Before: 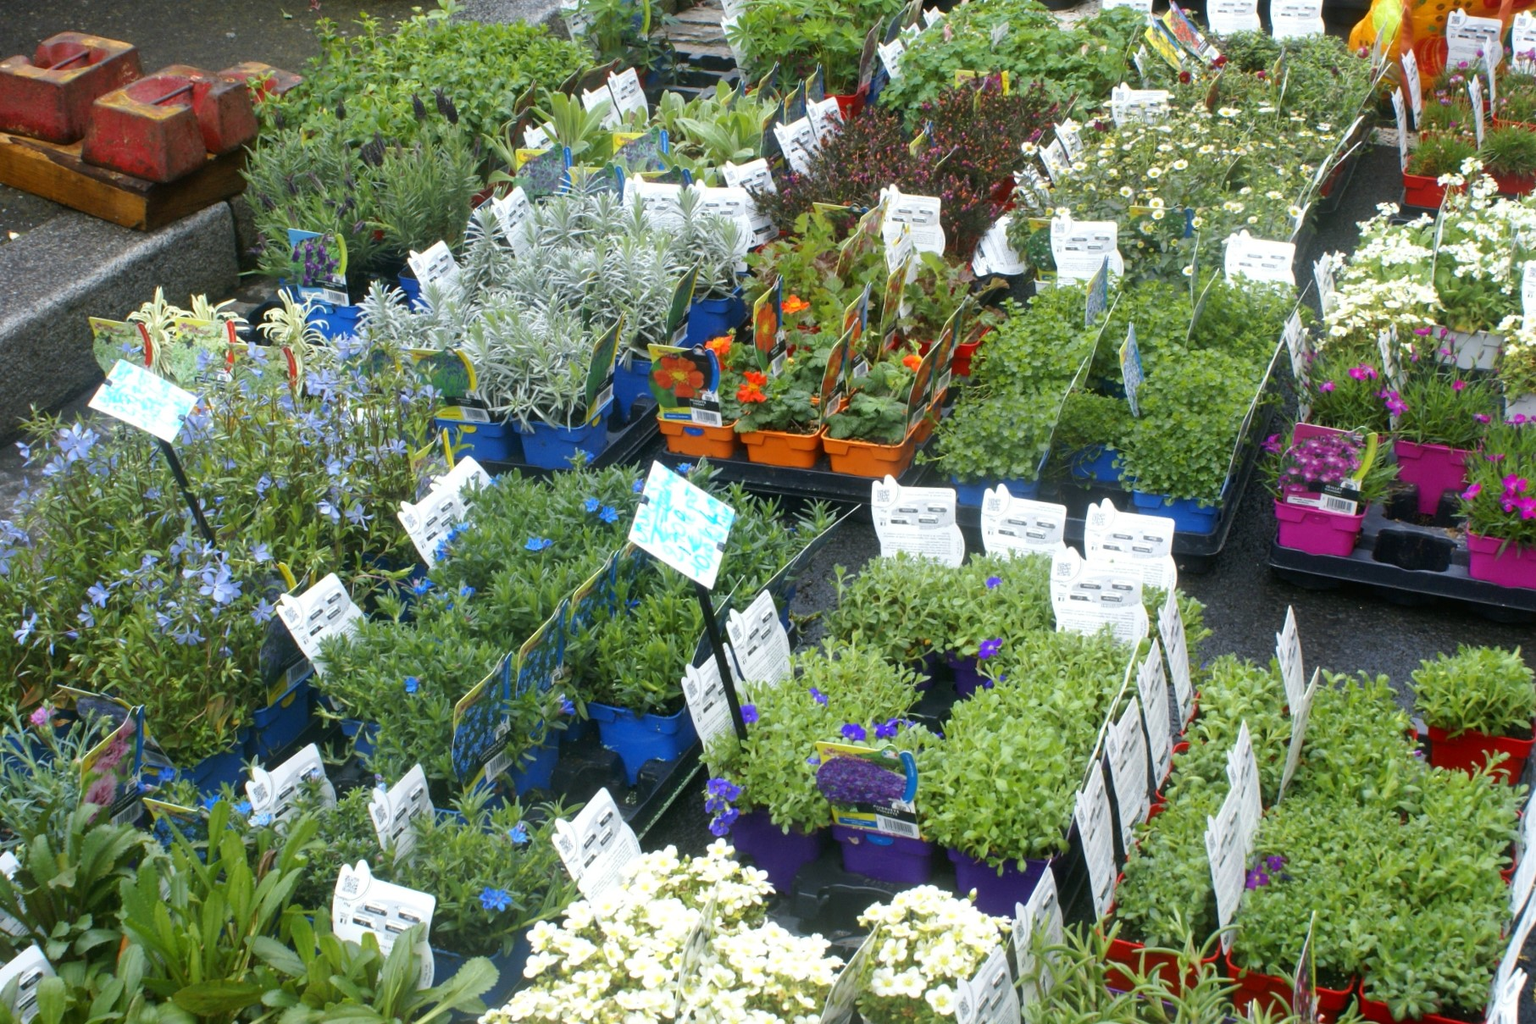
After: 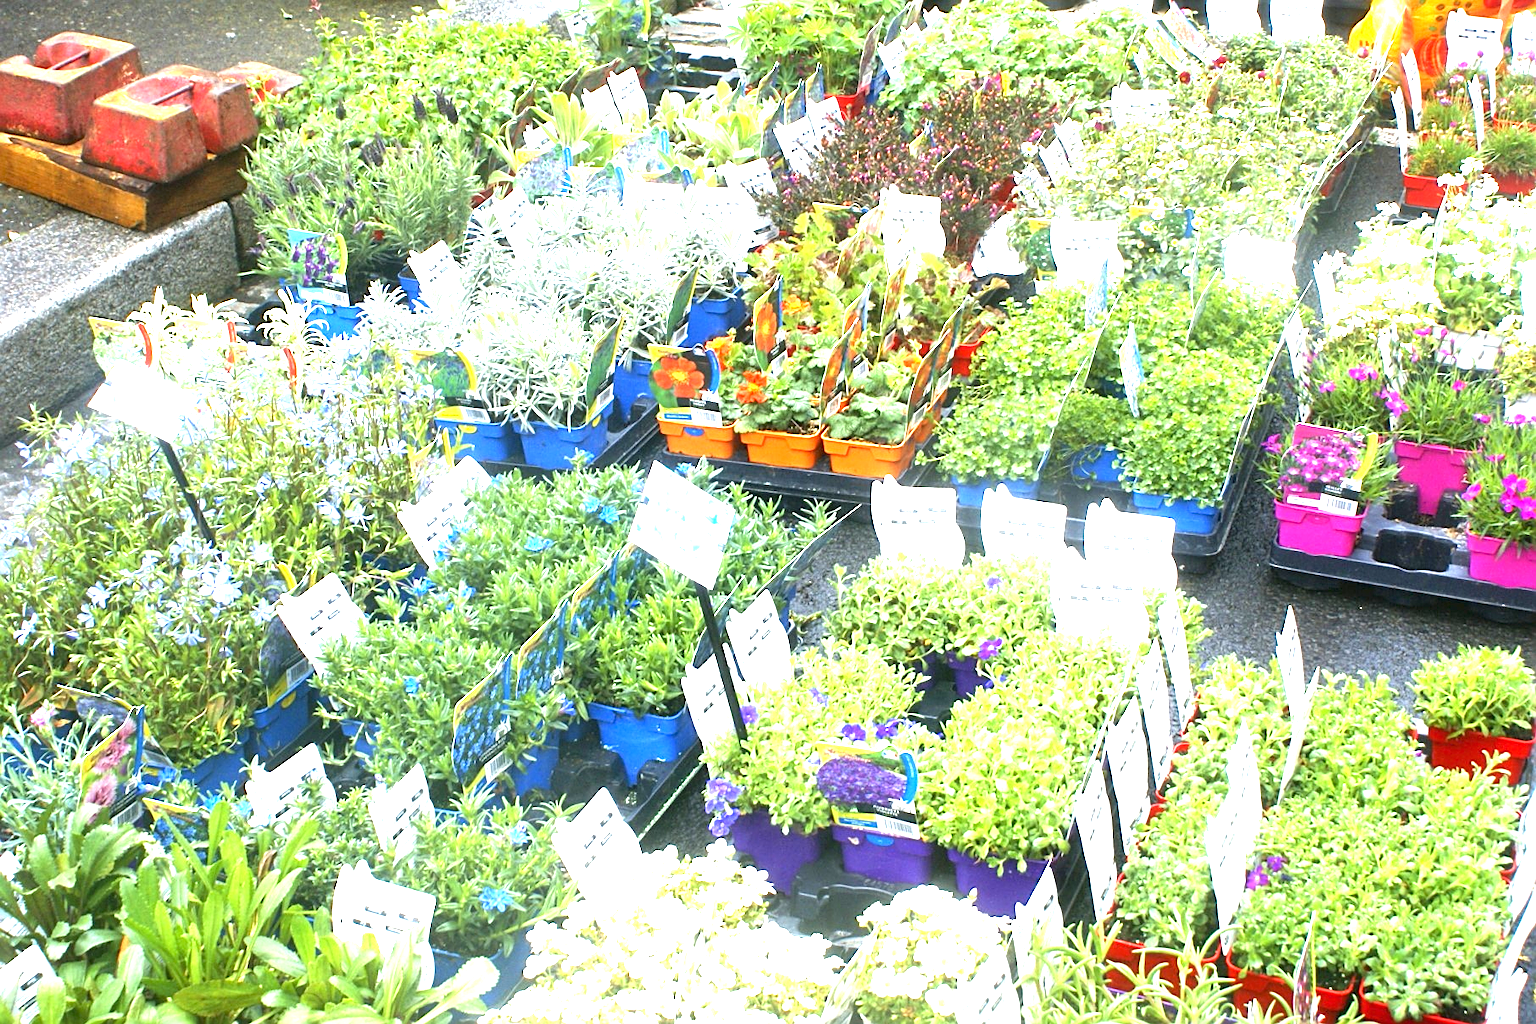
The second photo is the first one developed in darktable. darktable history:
exposure: black level correction 0, exposure 2.088 EV, compensate exposure bias true, compensate highlight preservation false
sharpen: radius 1.967
